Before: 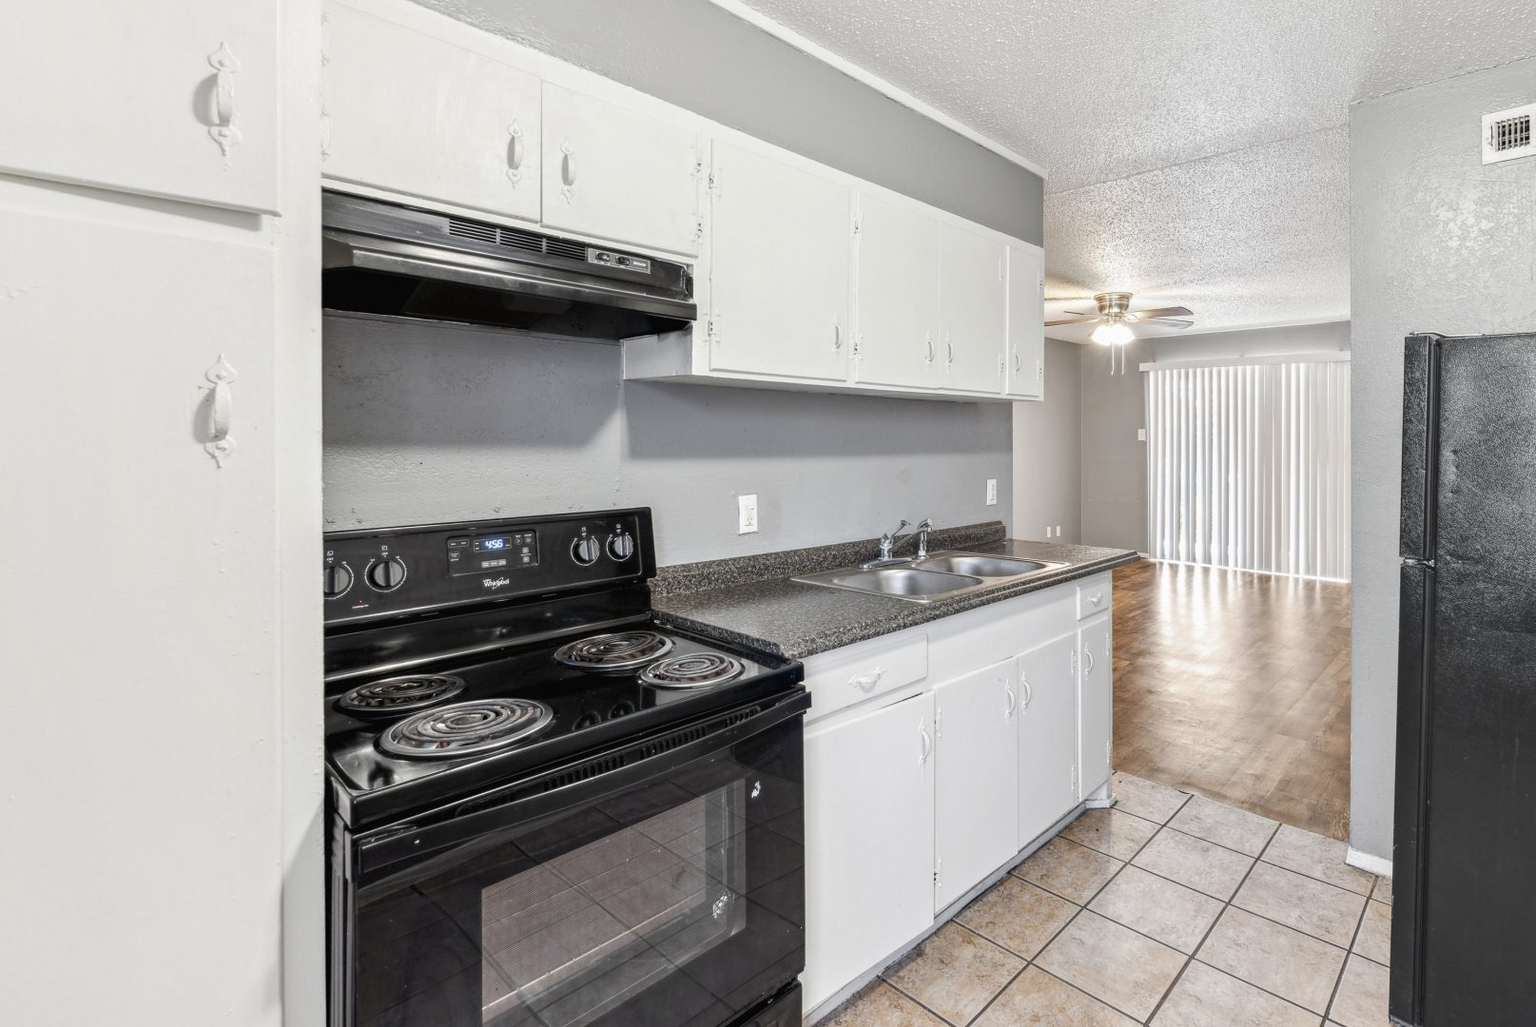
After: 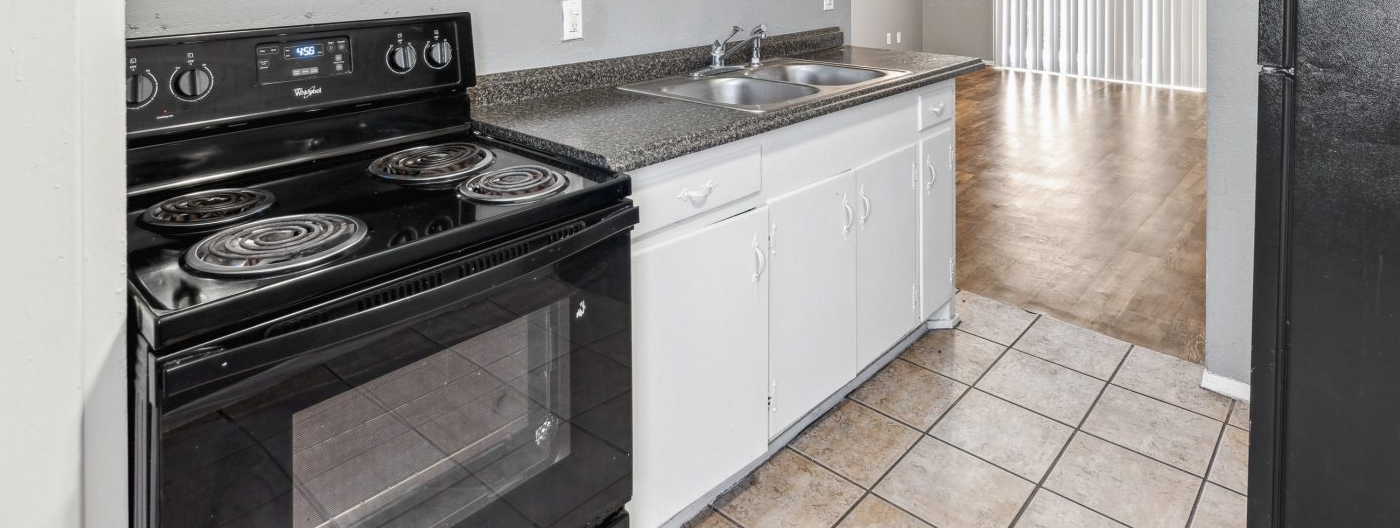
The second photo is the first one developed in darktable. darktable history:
crop and rotate: left 13.255%, top 48.285%, bottom 2.782%
